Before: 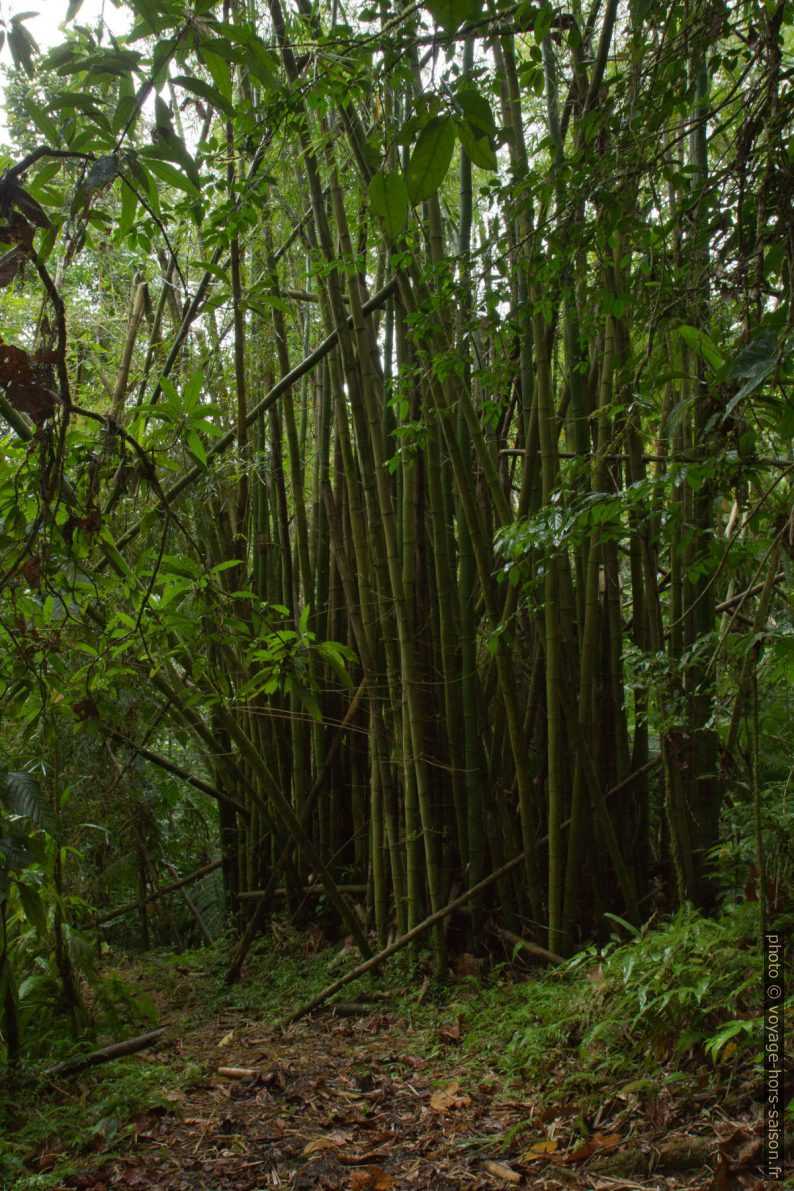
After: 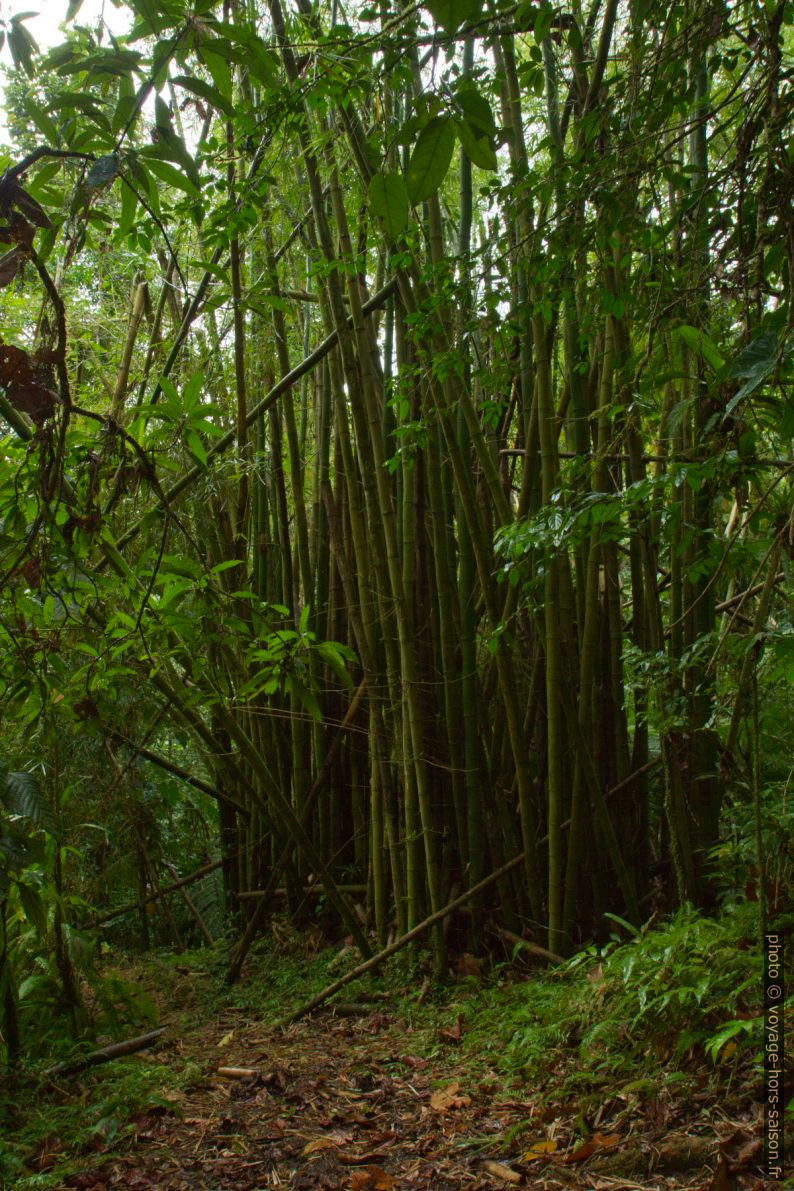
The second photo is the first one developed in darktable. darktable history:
contrast brightness saturation: contrast 0.04, saturation 0.16
velvia: on, module defaults
